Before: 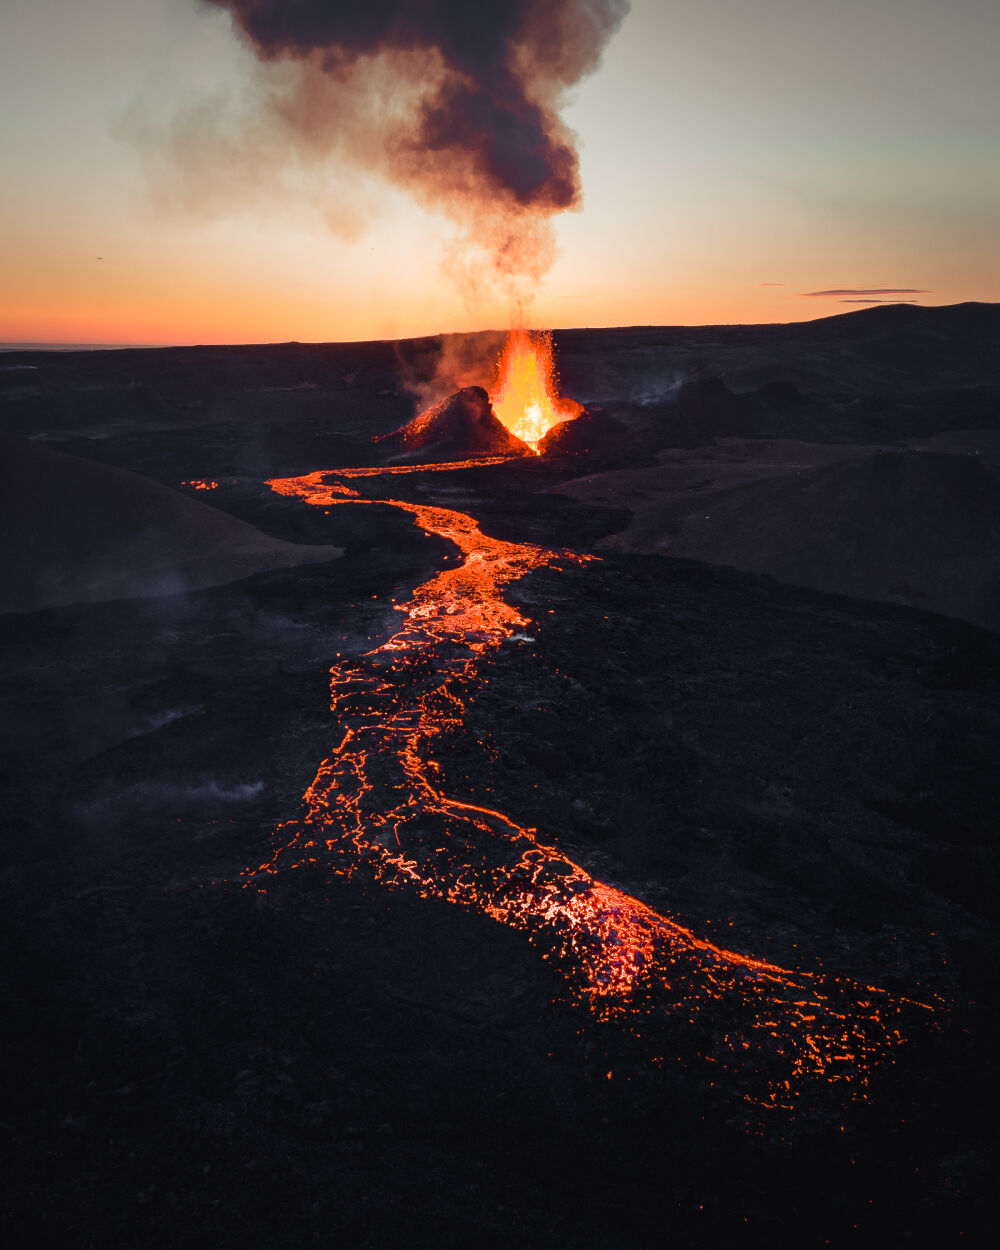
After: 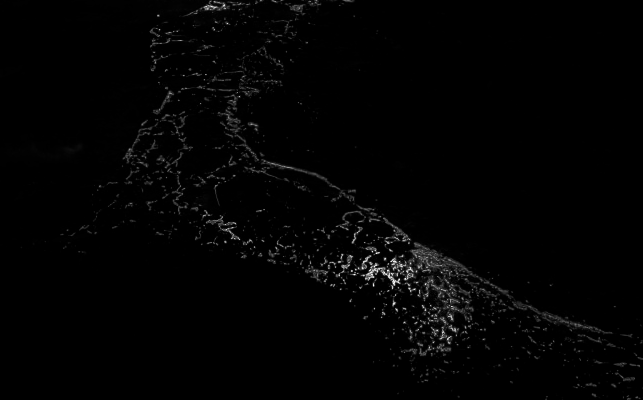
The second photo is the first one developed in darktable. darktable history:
color balance rgb: perceptual saturation grading › global saturation 30%, global vibrance 20%
bloom: size 13.65%, threshold 98.39%, strength 4.82%
crop: left 18.091%, top 51.13%, right 17.525%, bottom 16.85%
contrast brightness saturation: contrast 0.02, brightness -1, saturation -1
